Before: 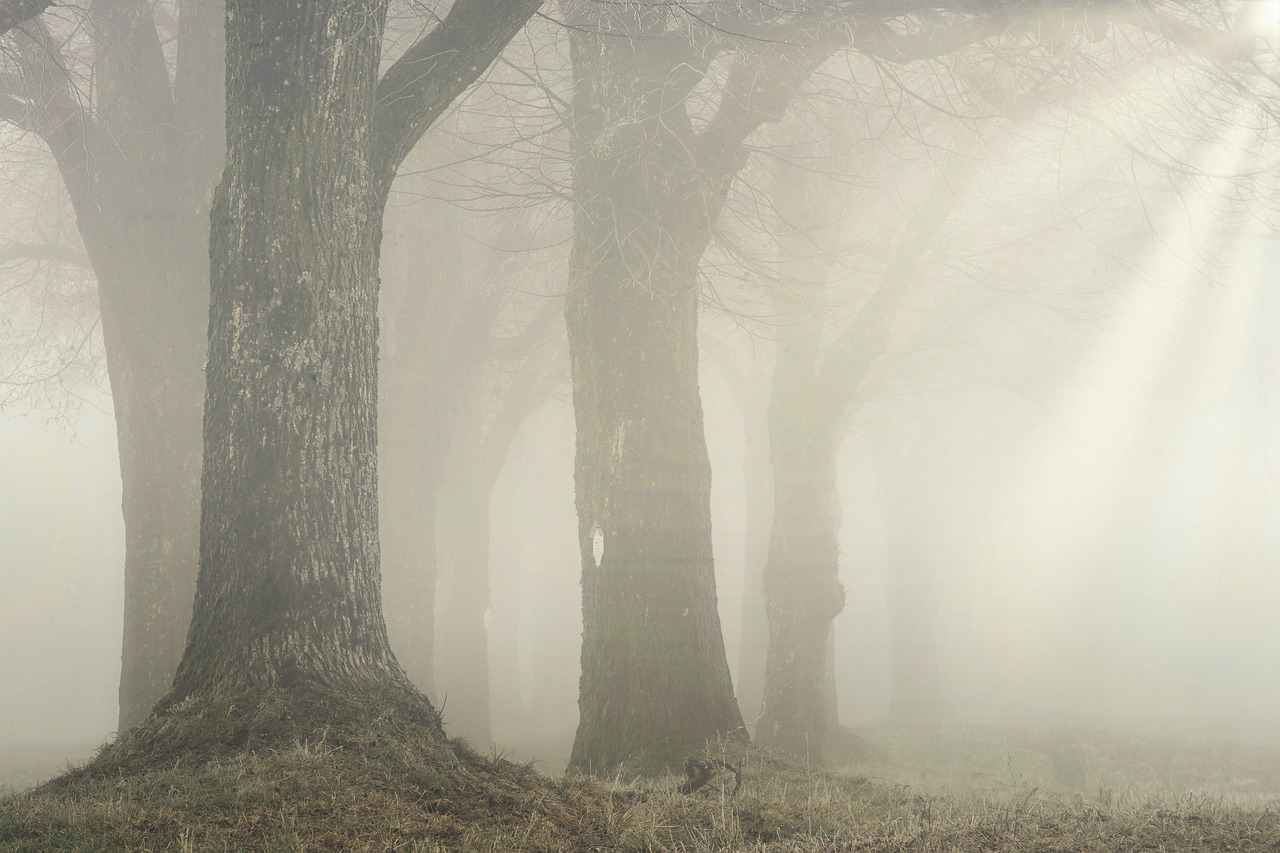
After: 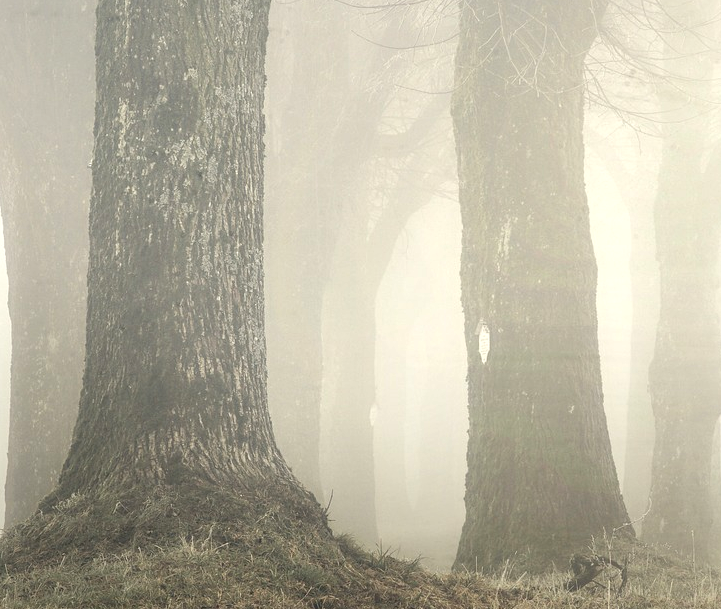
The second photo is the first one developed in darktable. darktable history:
crop: left 8.966%, top 23.852%, right 34.699%, bottom 4.703%
local contrast: mode bilateral grid, contrast 25, coarseness 50, detail 123%, midtone range 0.2
exposure: black level correction 0.001, exposure 0.5 EV, compensate exposure bias true, compensate highlight preservation false
